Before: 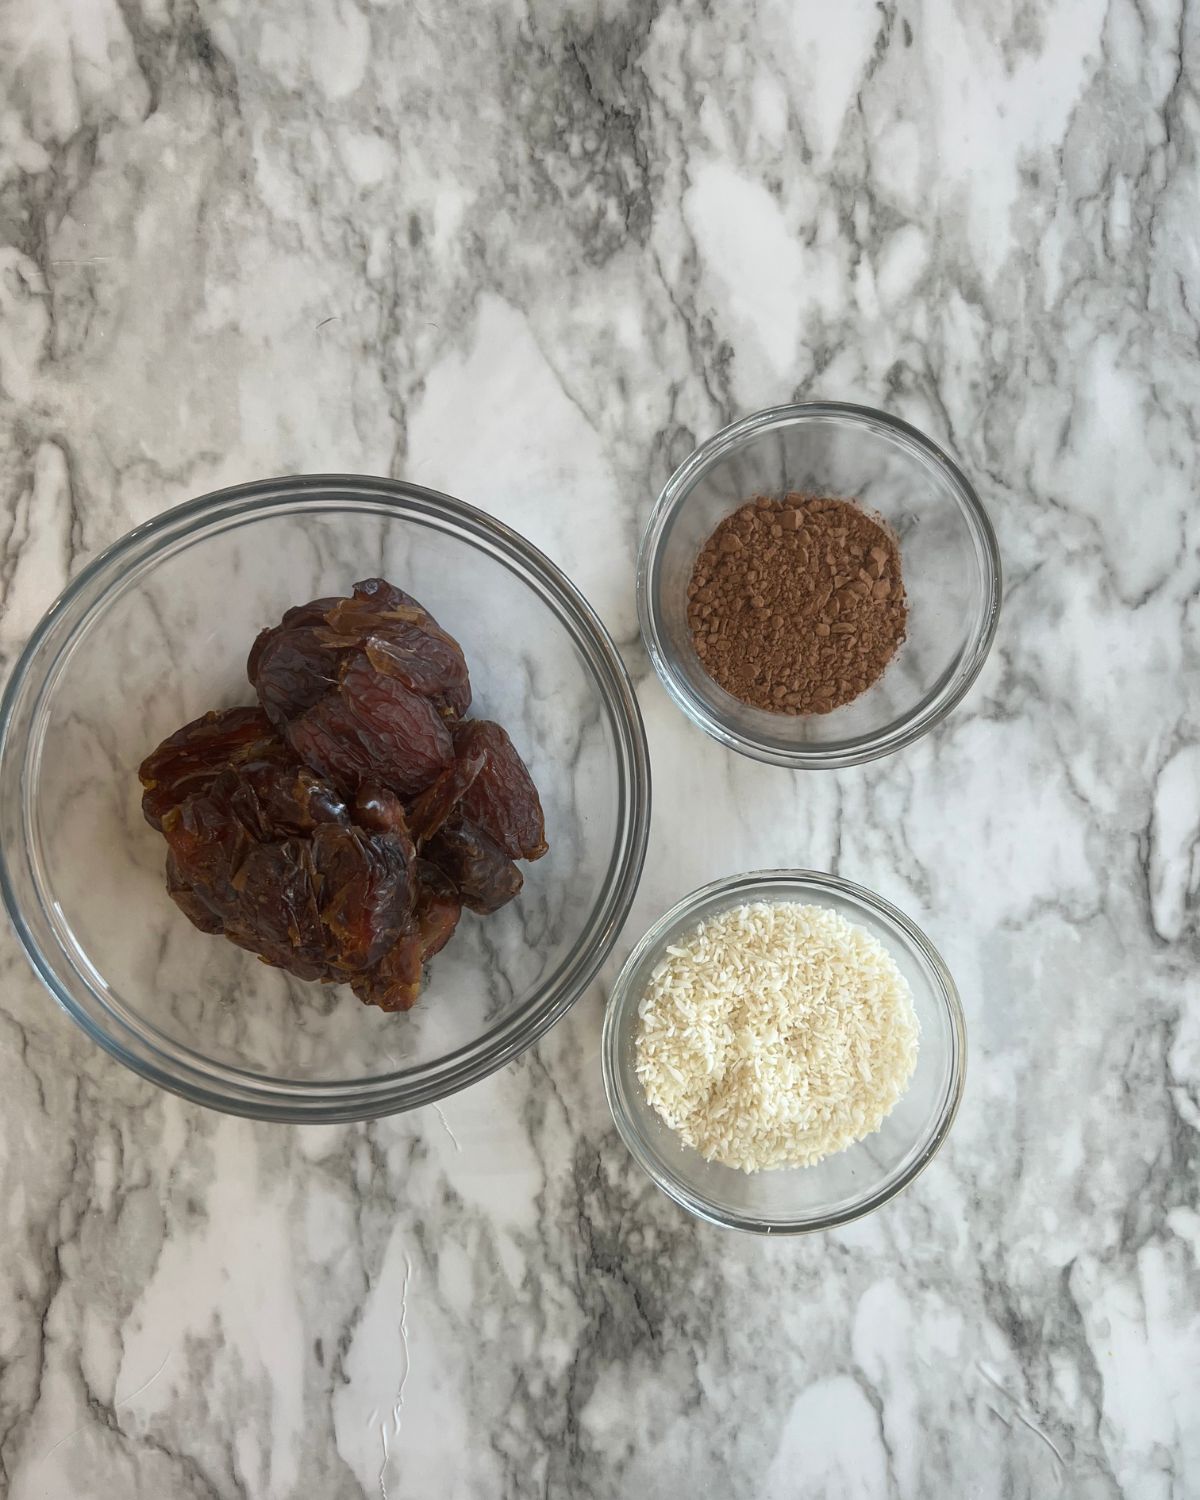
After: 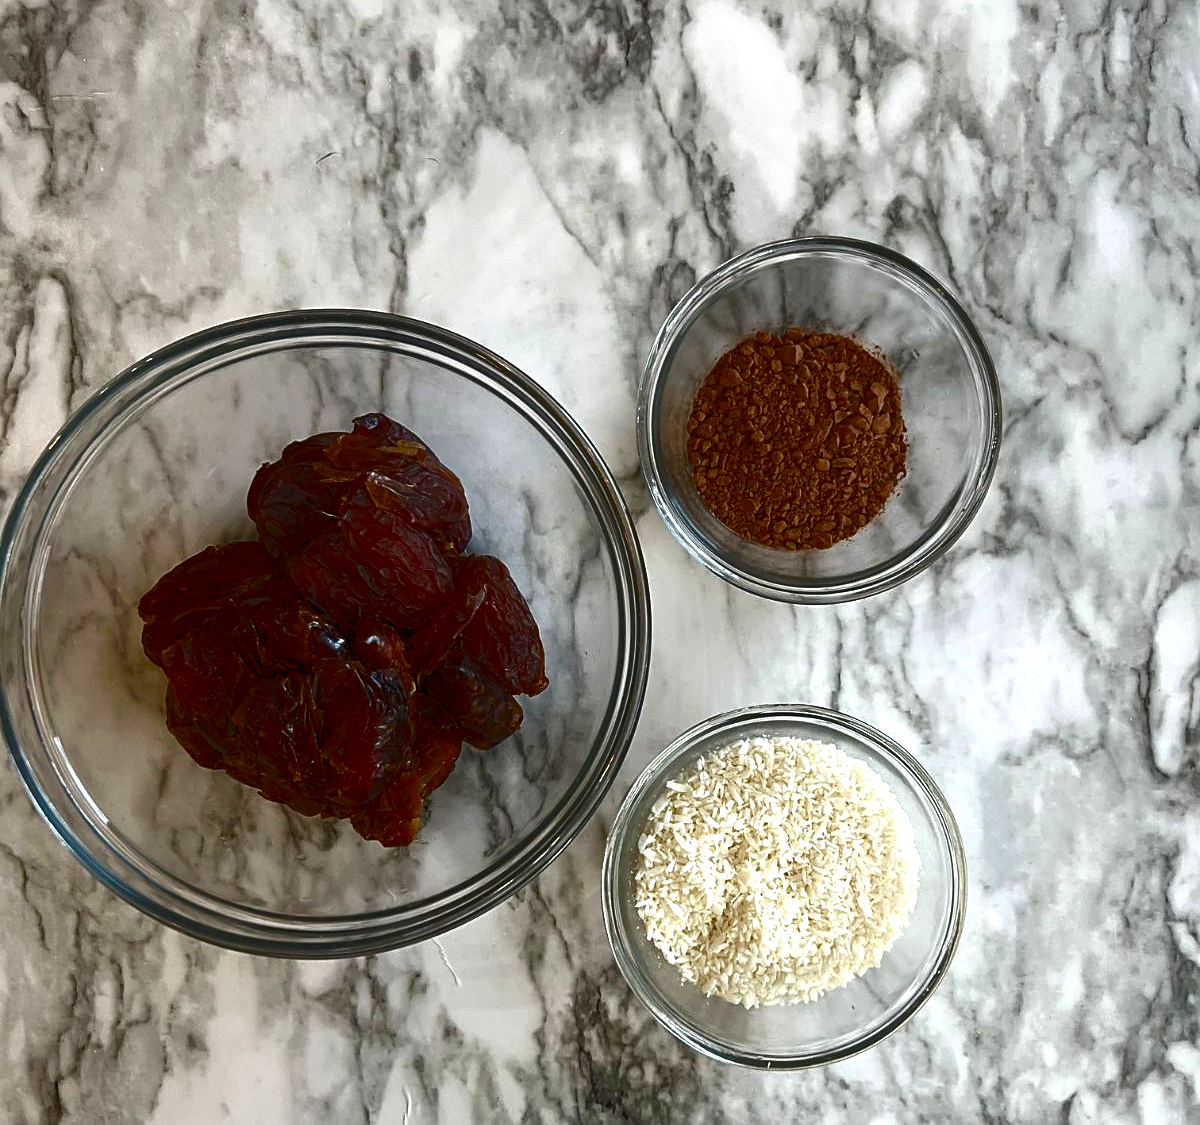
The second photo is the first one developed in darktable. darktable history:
sharpen: on, module defaults
contrast brightness saturation: brightness -0.52
crop: top 11.038%, bottom 13.962%
exposure: black level correction 0, exposure 0.7 EV, compensate exposure bias true, compensate highlight preservation false
color balance rgb: global offset › luminance -0.5%, perceptual saturation grading › highlights -17.77%, perceptual saturation grading › mid-tones 33.1%, perceptual saturation grading › shadows 50.52%, perceptual brilliance grading › highlights 10.8%, perceptual brilliance grading › shadows -10.8%, global vibrance 24.22%, contrast -25%
